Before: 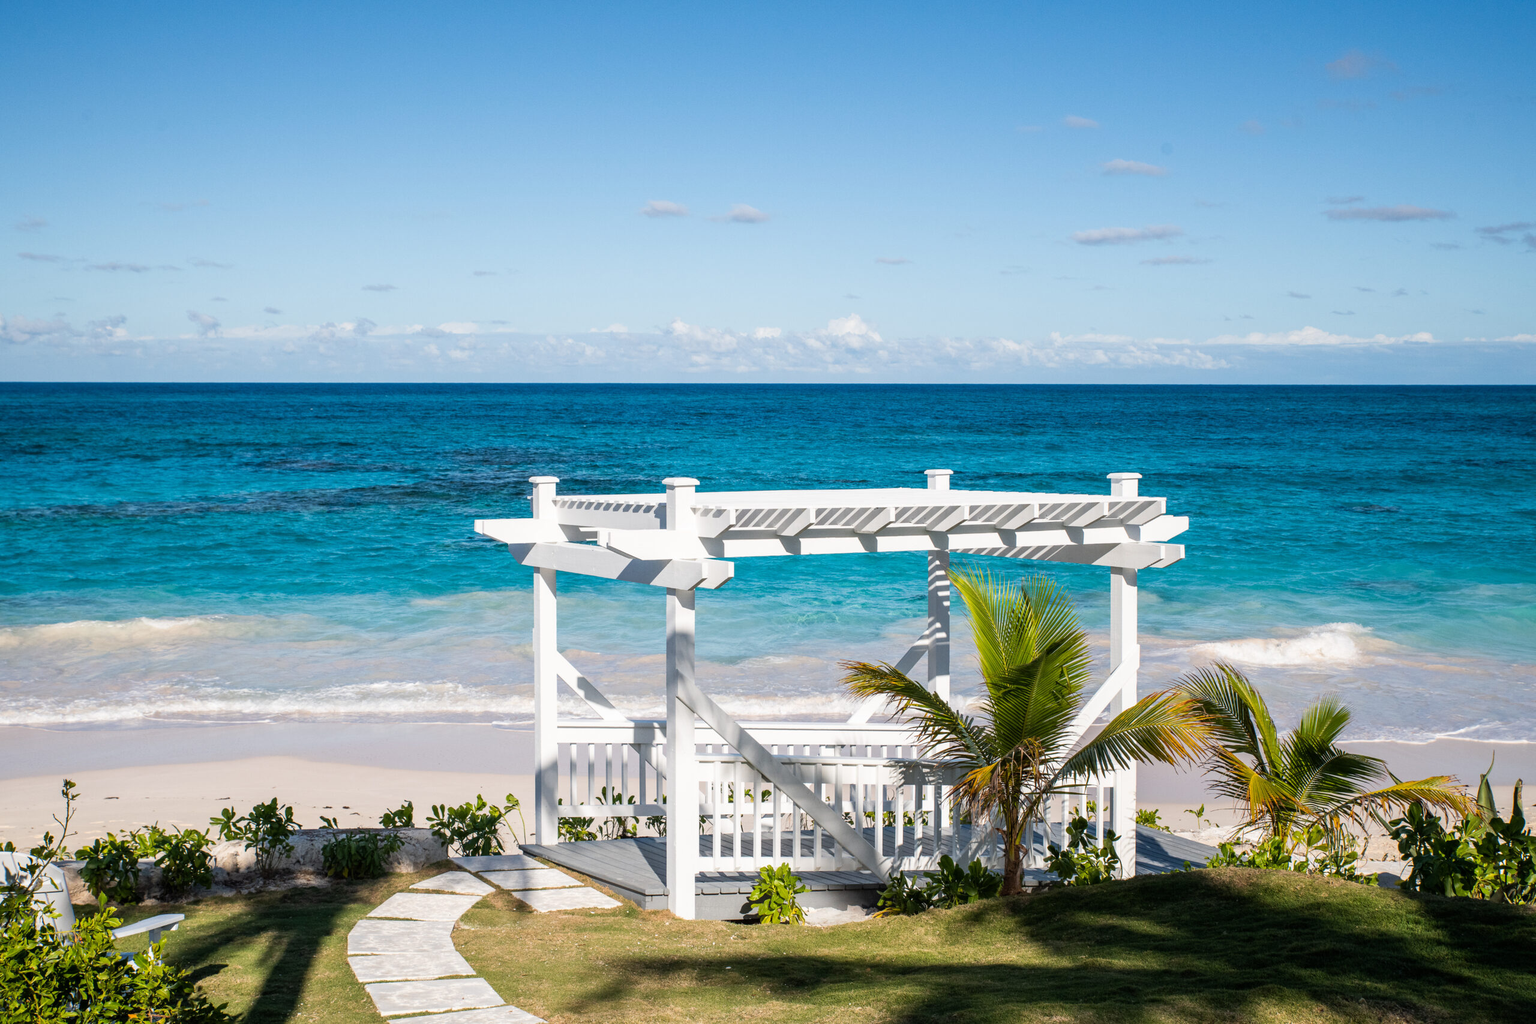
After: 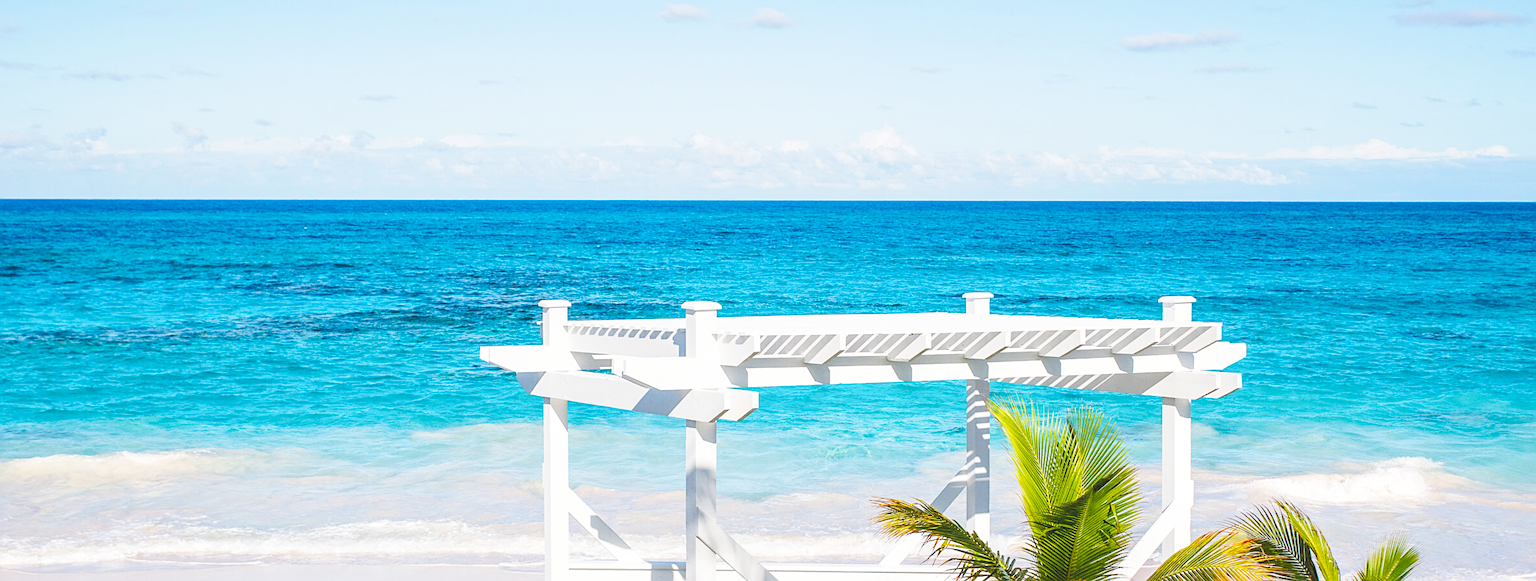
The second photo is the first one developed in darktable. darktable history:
local contrast: highlights 104%, shadows 101%, detail 119%, midtone range 0.2
contrast brightness saturation: contrast -0.176, saturation 0.186
exposure: compensate highlight preservation false
crop: left 1.764%, top 19.273%, right 4.959%, bottom 27.819%
sharpen: on, module defaults
levels: mode automatic, white 99.95%, levels [0, 0.394, 0.787]
base curve: curves: ch0 [(0, 0.007) (0.028, 0.063) (0.121, 0.311) (0.46, 0.743) (0.859, 0.957) (1, 1)], preserve colors none
